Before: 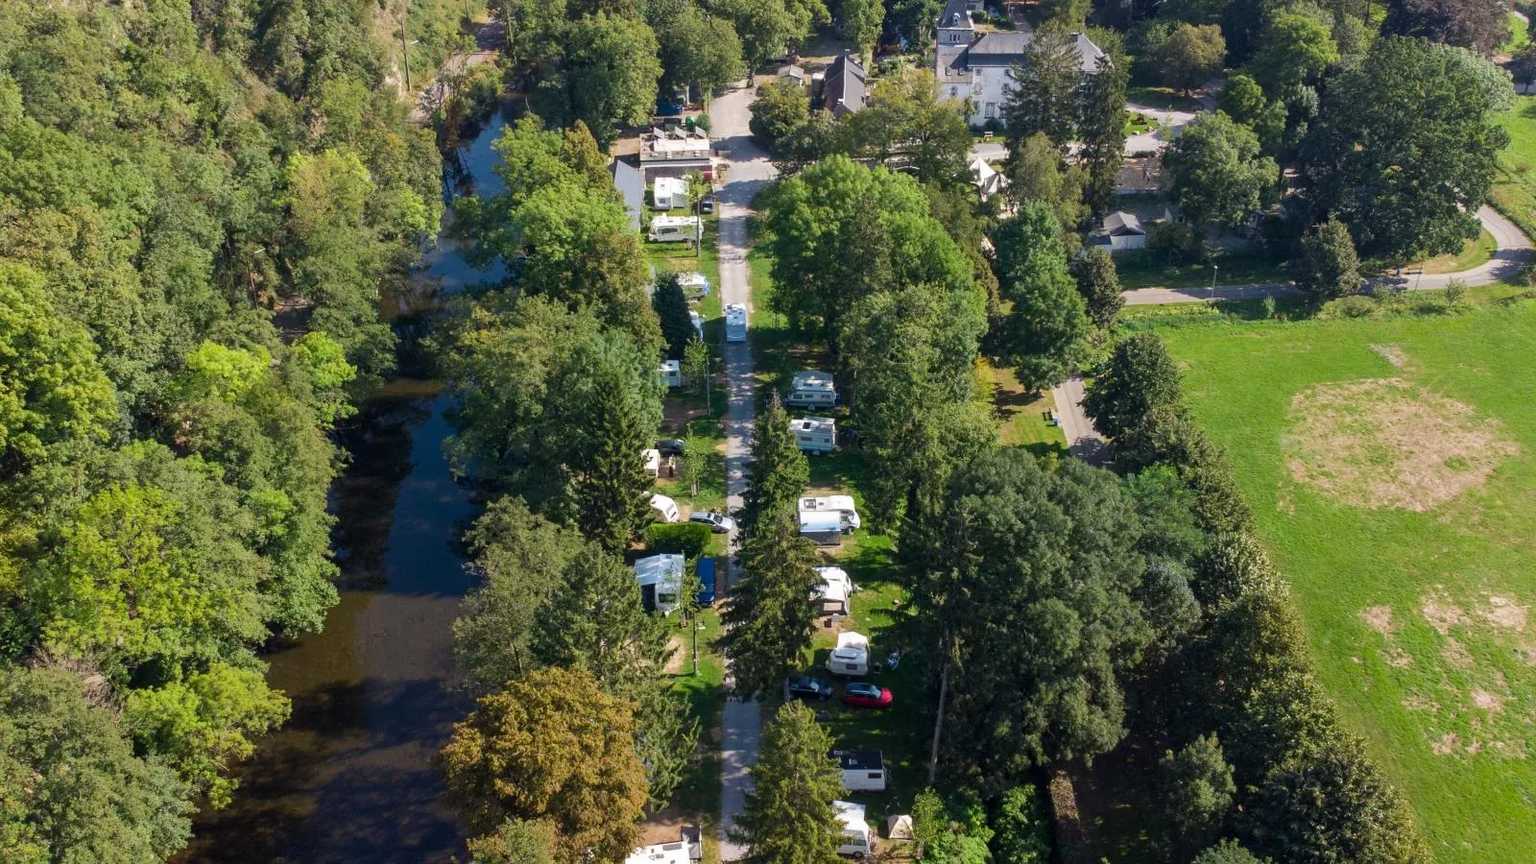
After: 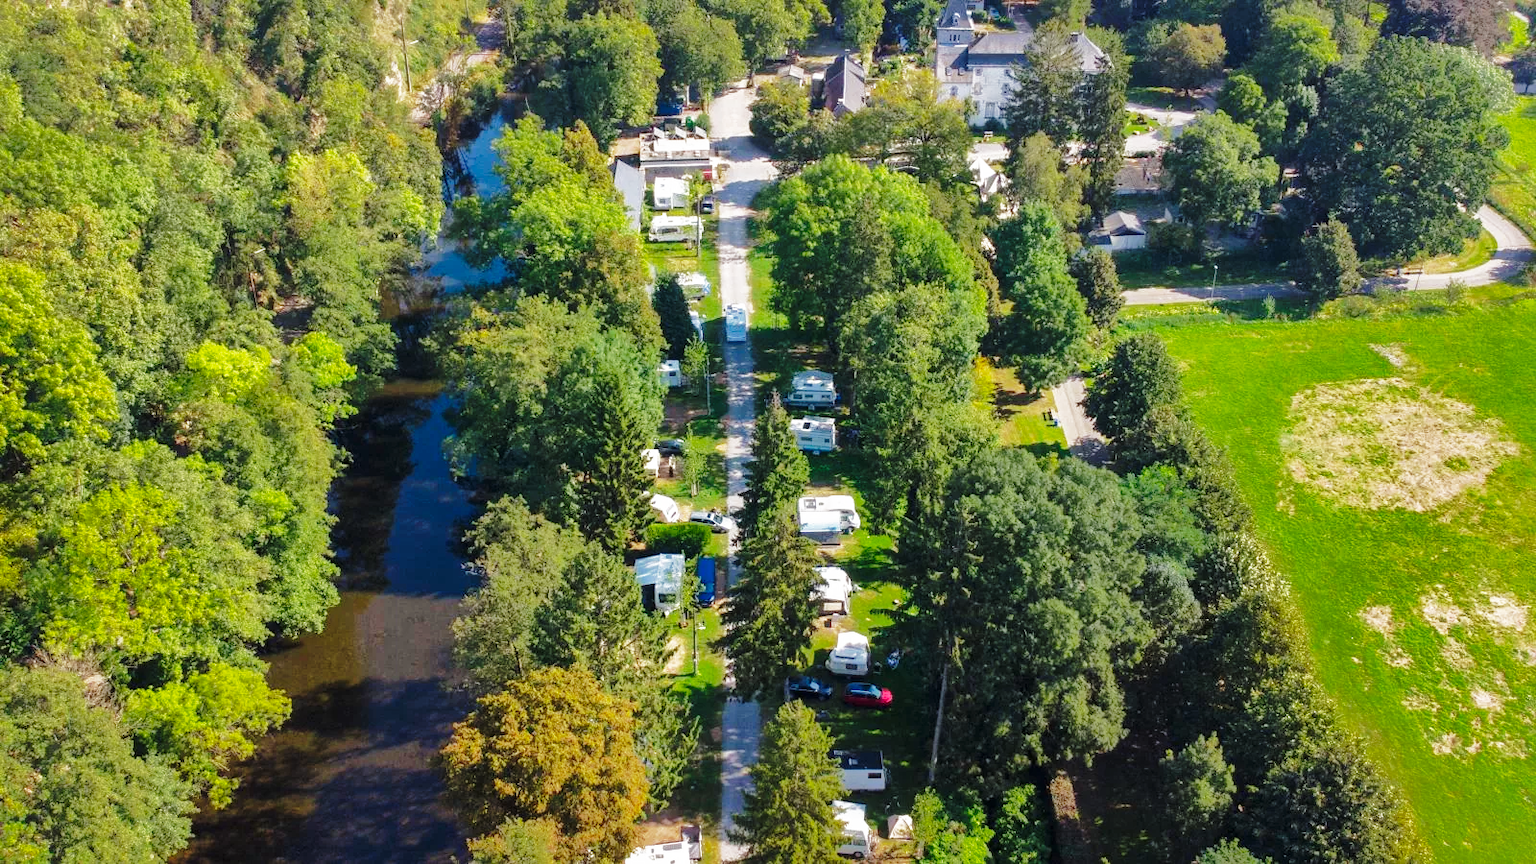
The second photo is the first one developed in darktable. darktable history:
base curve: curves: ch0 [(0, 0) (0.026, 0.03) (0.109, 0.232) (0.351, 0.748) (0.669, 0.968) (1, 1)], preserve colors none
shadows and highlights: shadows 38.66, highlights -73.97
